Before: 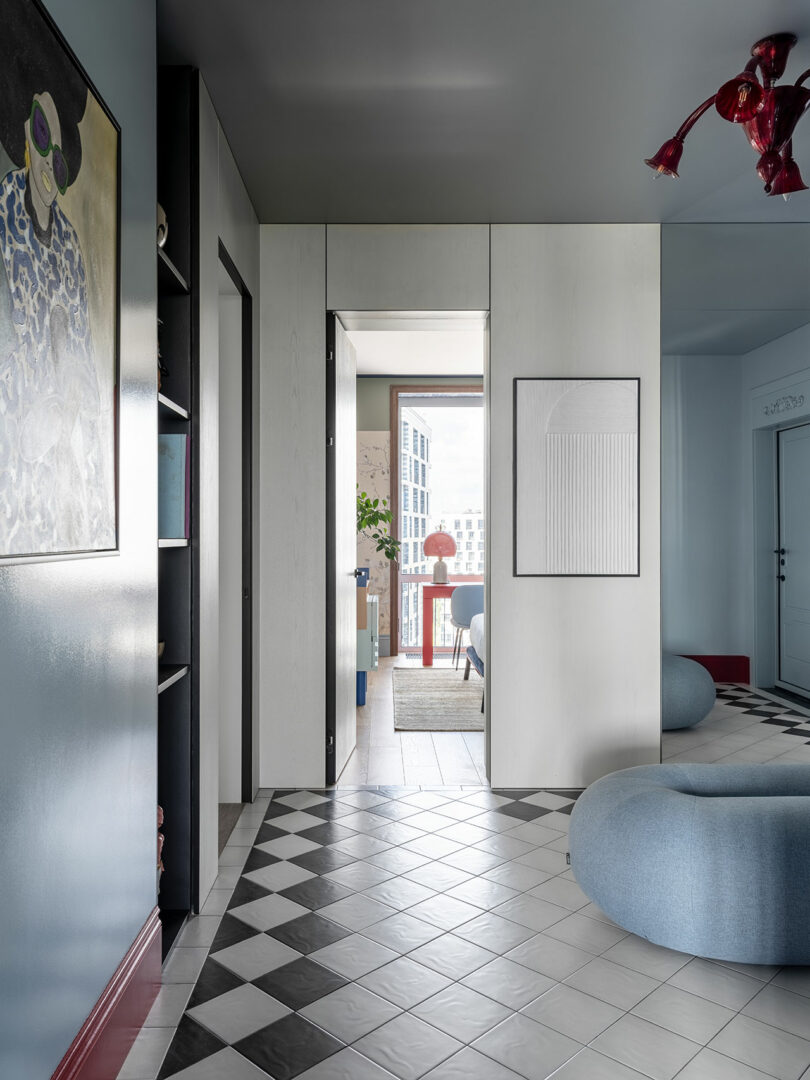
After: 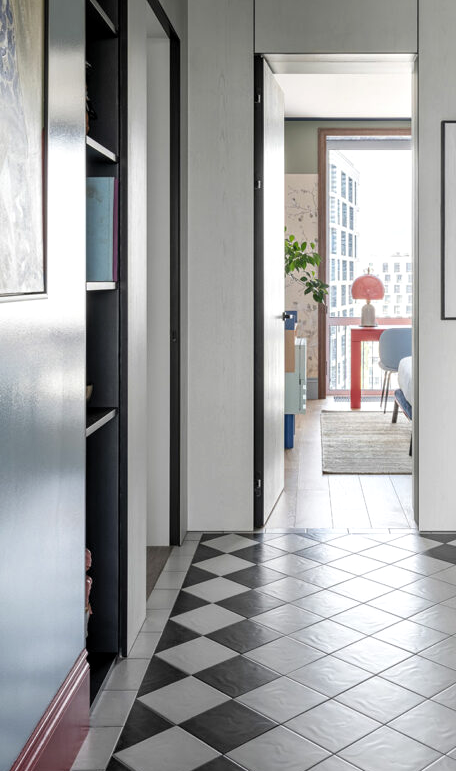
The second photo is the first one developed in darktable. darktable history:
crop: left 8.966%, top 23.852%, right 34.699%, bottom 4.703%
levels: levels [0.016, 0.492, 0.969]
